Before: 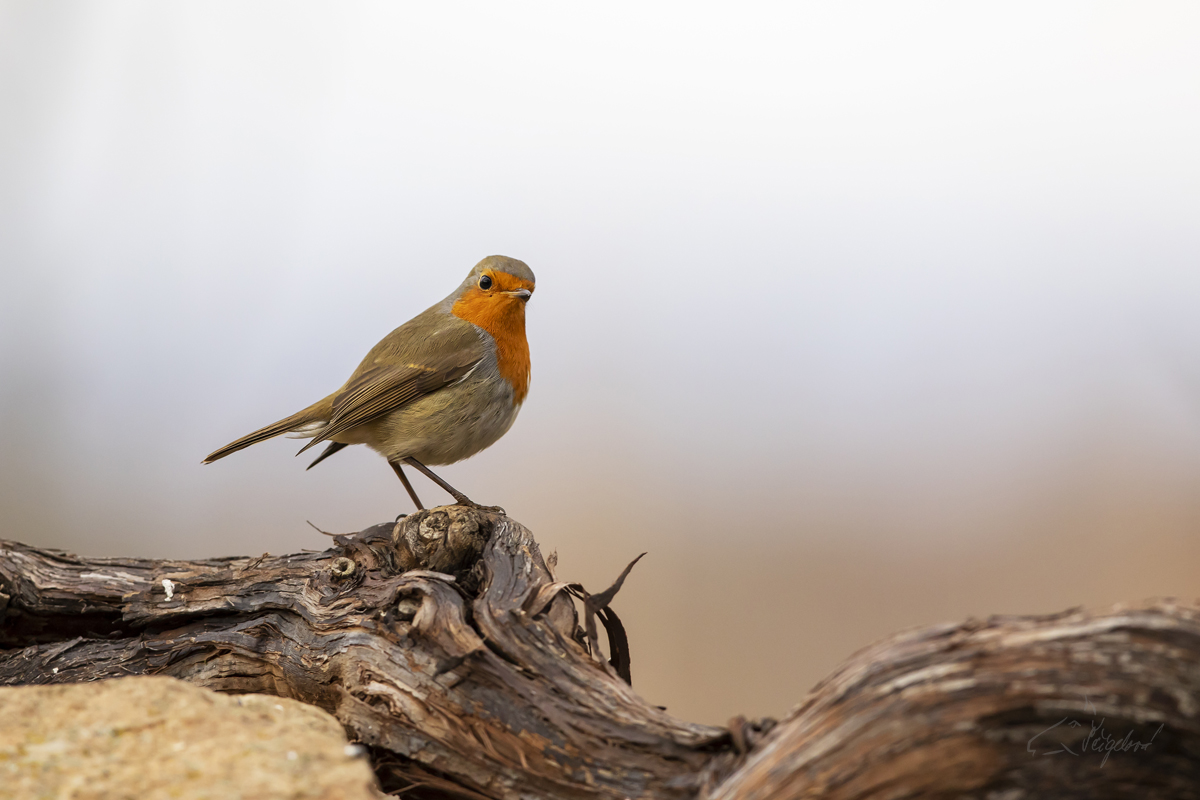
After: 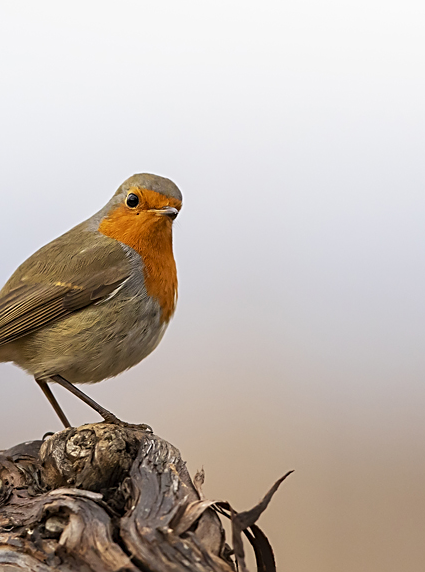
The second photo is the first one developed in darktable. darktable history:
sharpen: on, module defaults
crop and rotate: left 29.464%, top 10.342%, right 35.038%, bottom 18.085%
